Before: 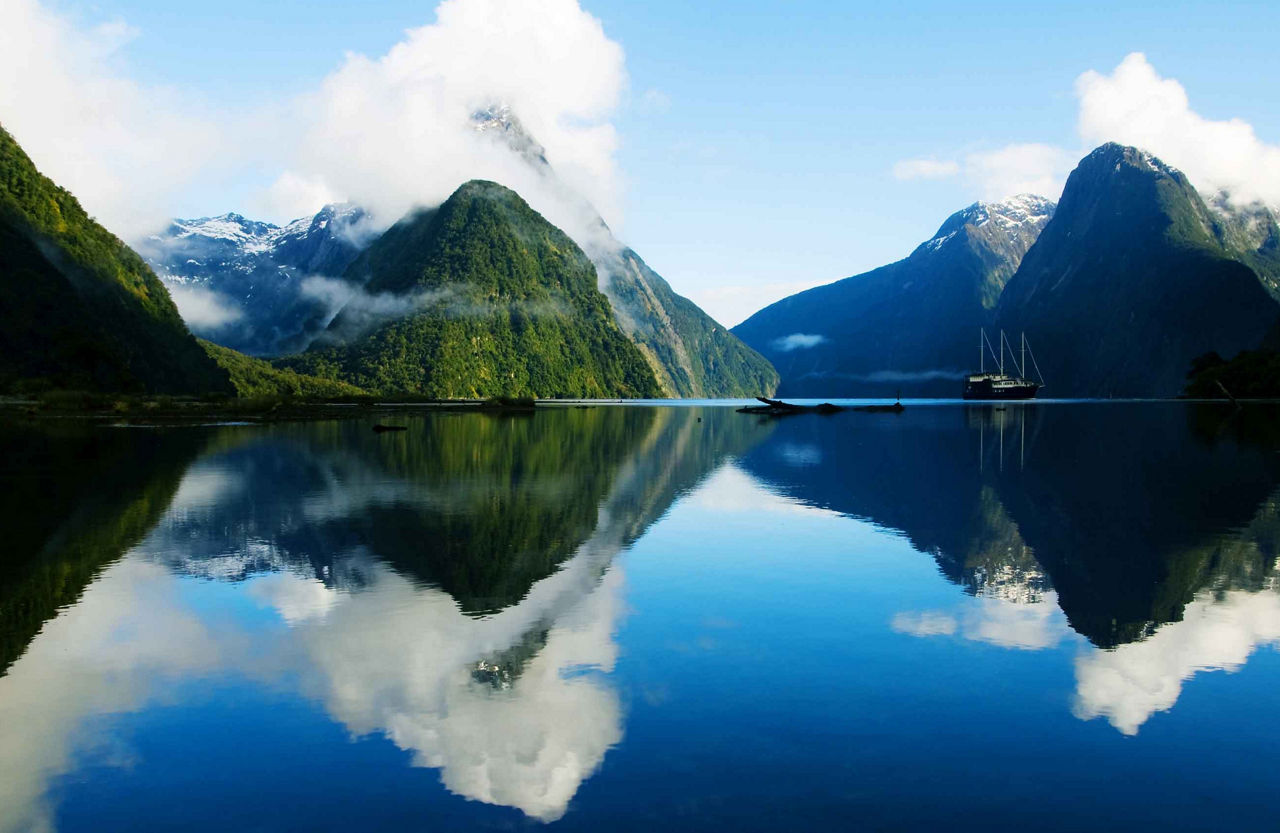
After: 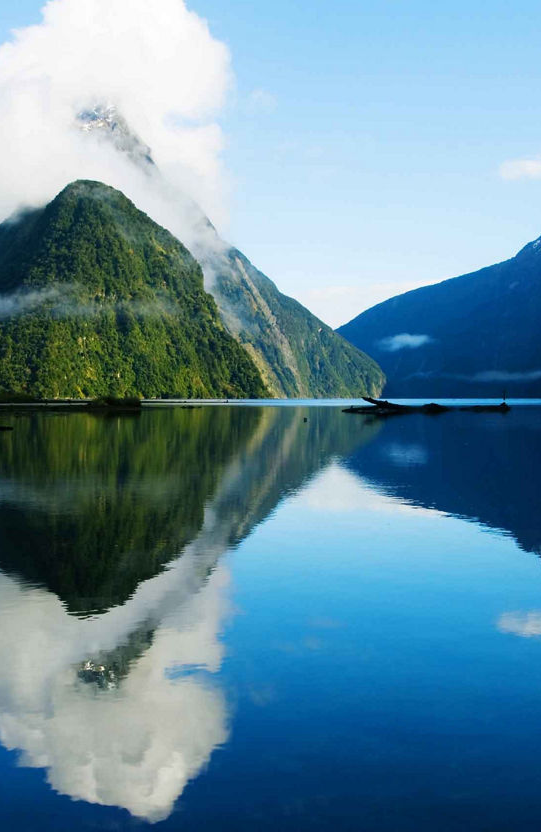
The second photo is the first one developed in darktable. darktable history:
crop: left 30.827%, right 26.877%
